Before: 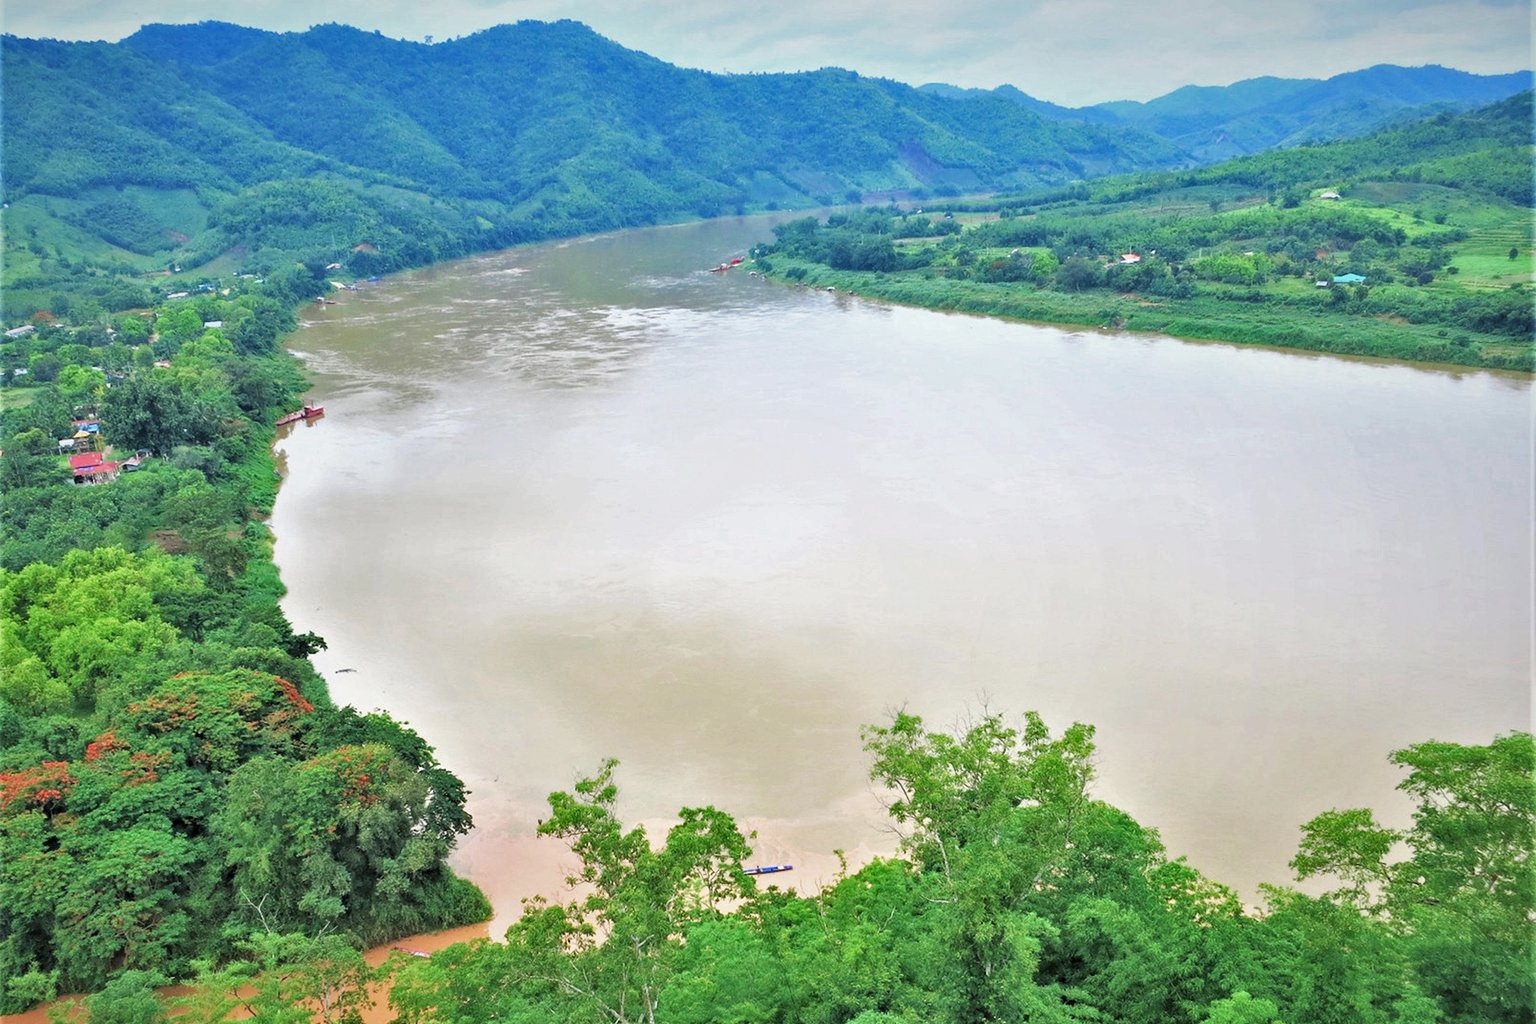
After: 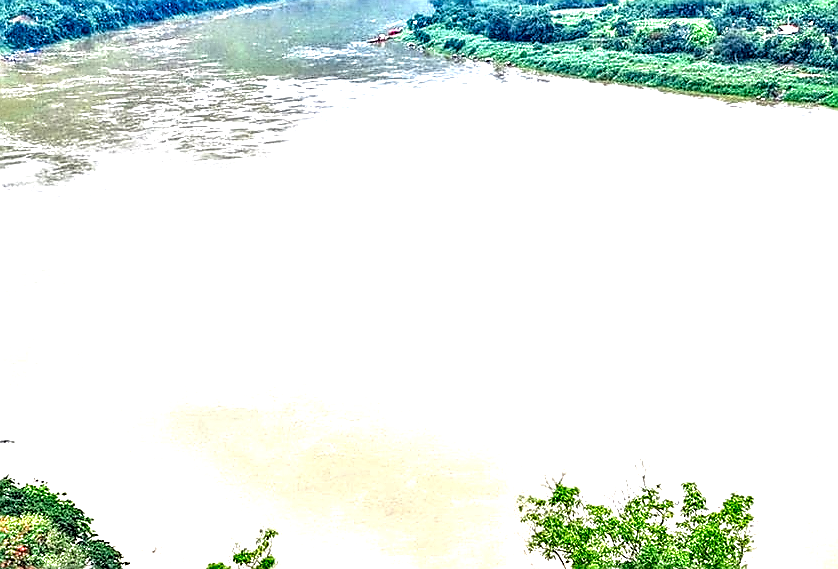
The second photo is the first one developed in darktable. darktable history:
local contrast: highlights 16%, detail 187%
crop and rotate: left 22.312%, top 22.429%, right 23.11%, bottom 21.971%
contrast equalizer: octaves 7, y [[0.6 ×6], [0.55 ×6], [0 ×6], [0 ×6], [0 ×6]]
sharpen: radius 1.372, amount 1.258, threshold 0.655
exposure: exposure 1.001 EV, compensate highlight preservation false
